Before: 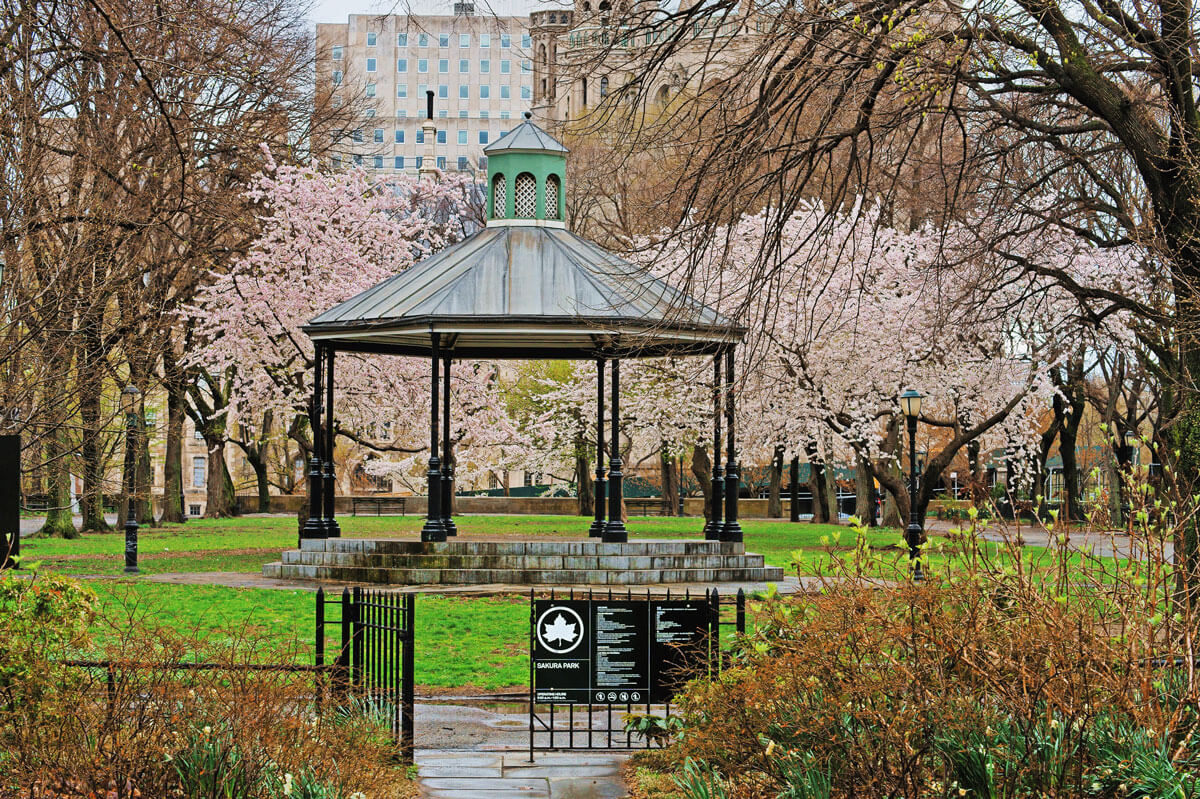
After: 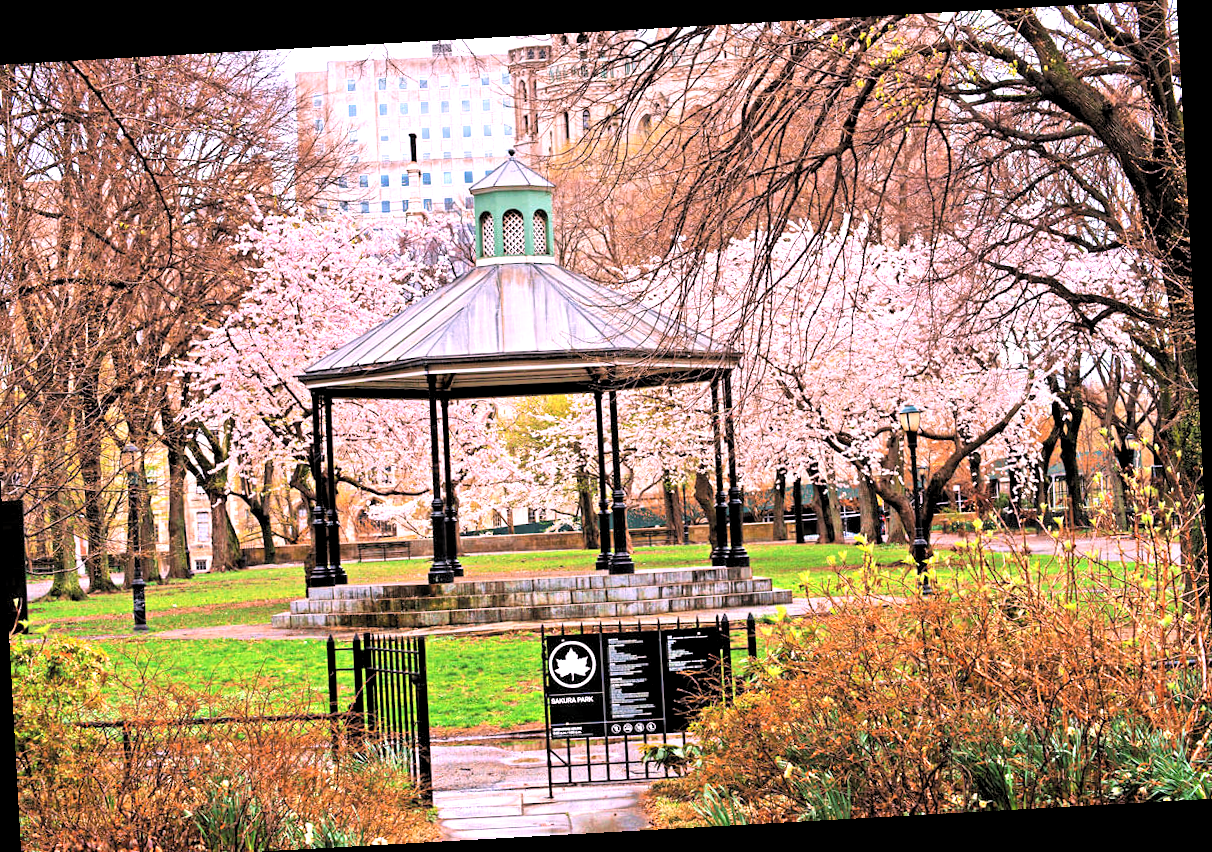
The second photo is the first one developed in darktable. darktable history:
white balance: red 1.188, blue 1.11
rotate and perspective: rotation -3.18°, automatic cropping off
exposure: exposure 0.6 EV, compensate highlight preservation false
rgb levels: levels [[0.01, 0.419, 0.839], [0, 0.5, 1], [0, 0.5, 1]]
crop and rotate: left 1.774%, right 0.633%, bottom 1.28%
